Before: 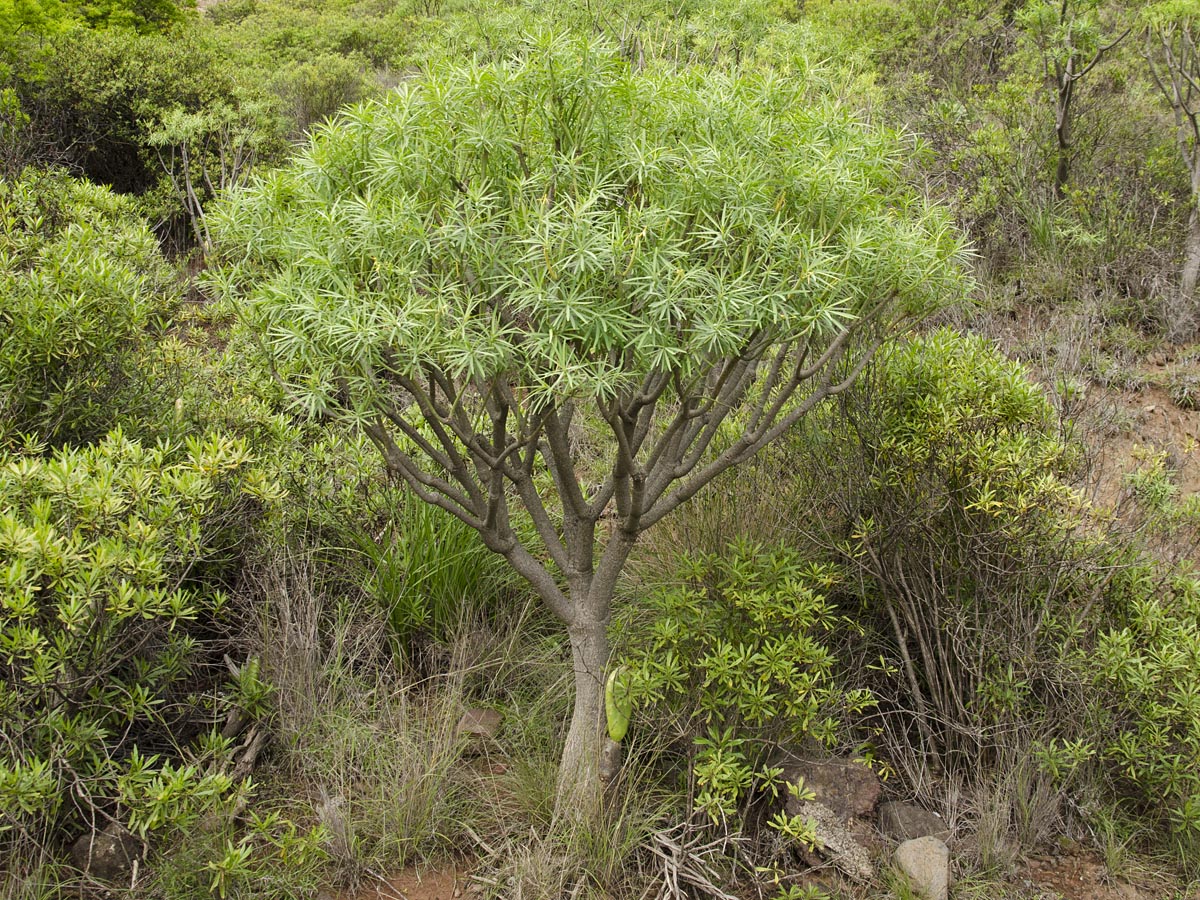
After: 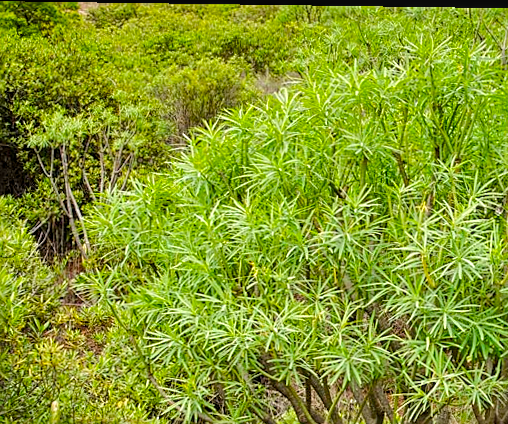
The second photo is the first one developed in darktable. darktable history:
color balance rgb: perceptual saturation grading › global saturation 25%, perceptual brilliance grading › mid-tones 10%, perceptual brilliance grading › shadows 15%, global vibrance 20%
local contrast: on, module defaults
crop and rotate: left 10.817%, top 0.062%, right 47.194%, bottom 53.626%
sharpen: on, module defaults
rotate and perspective: rotation 0.8°, automatic cropping off
